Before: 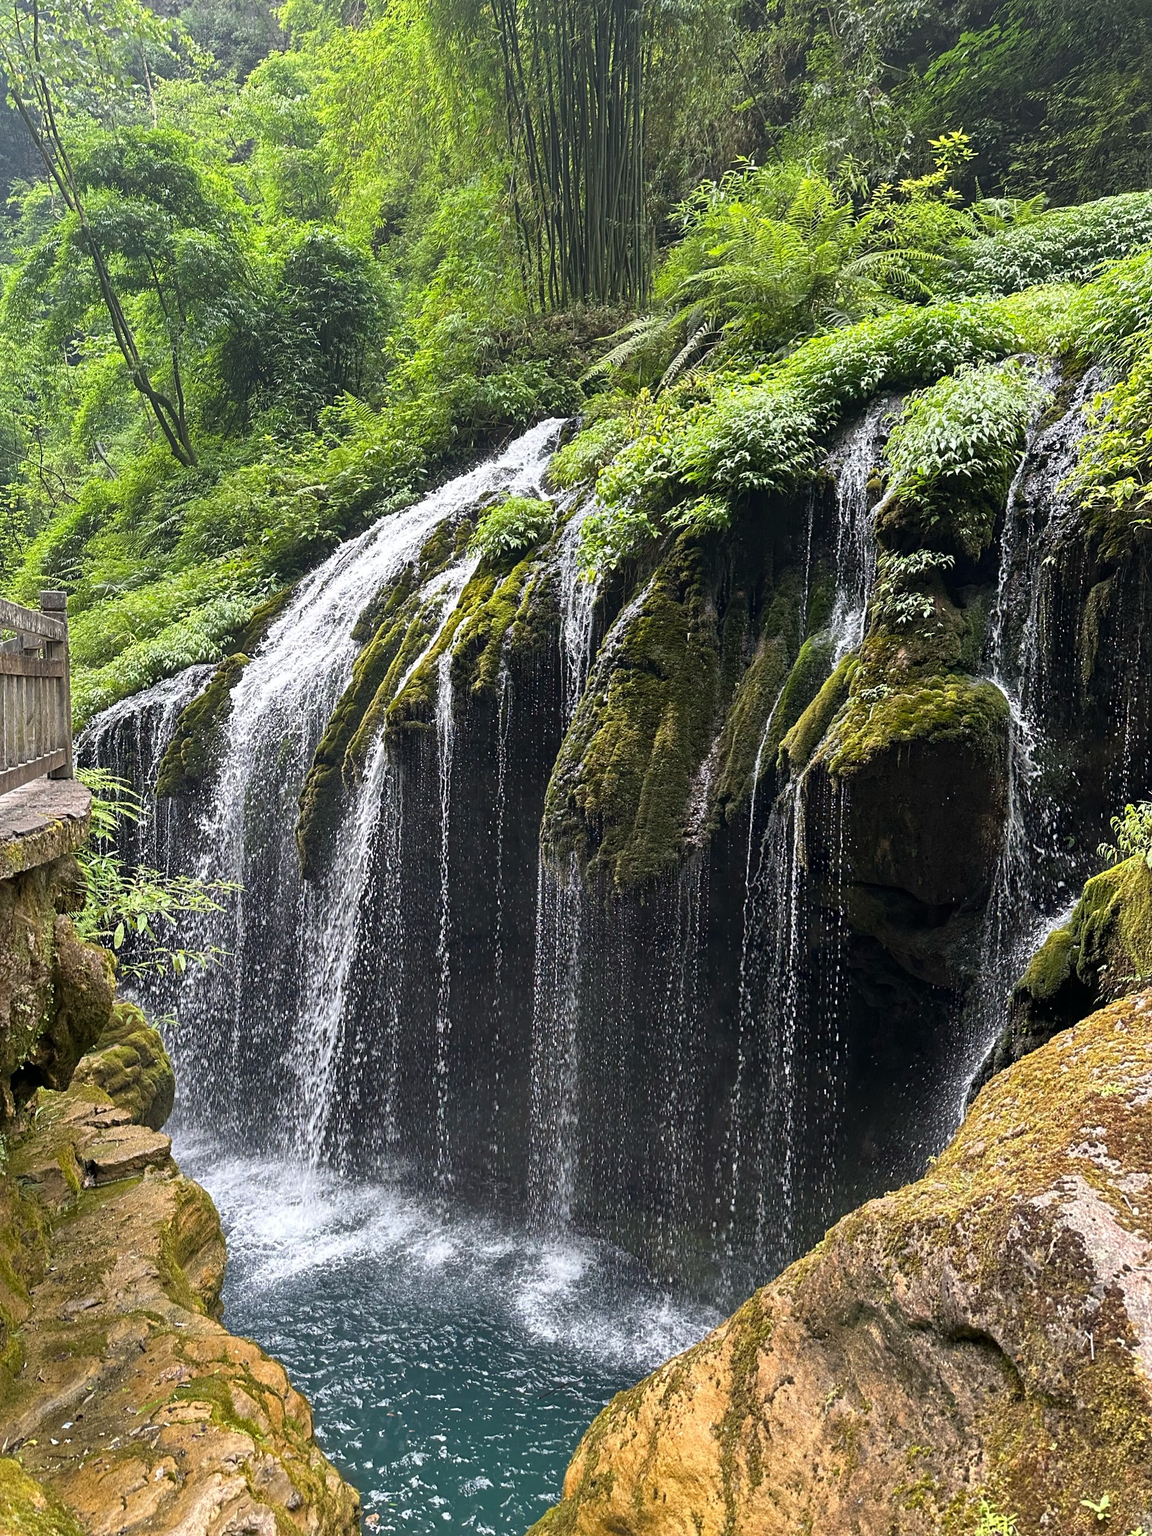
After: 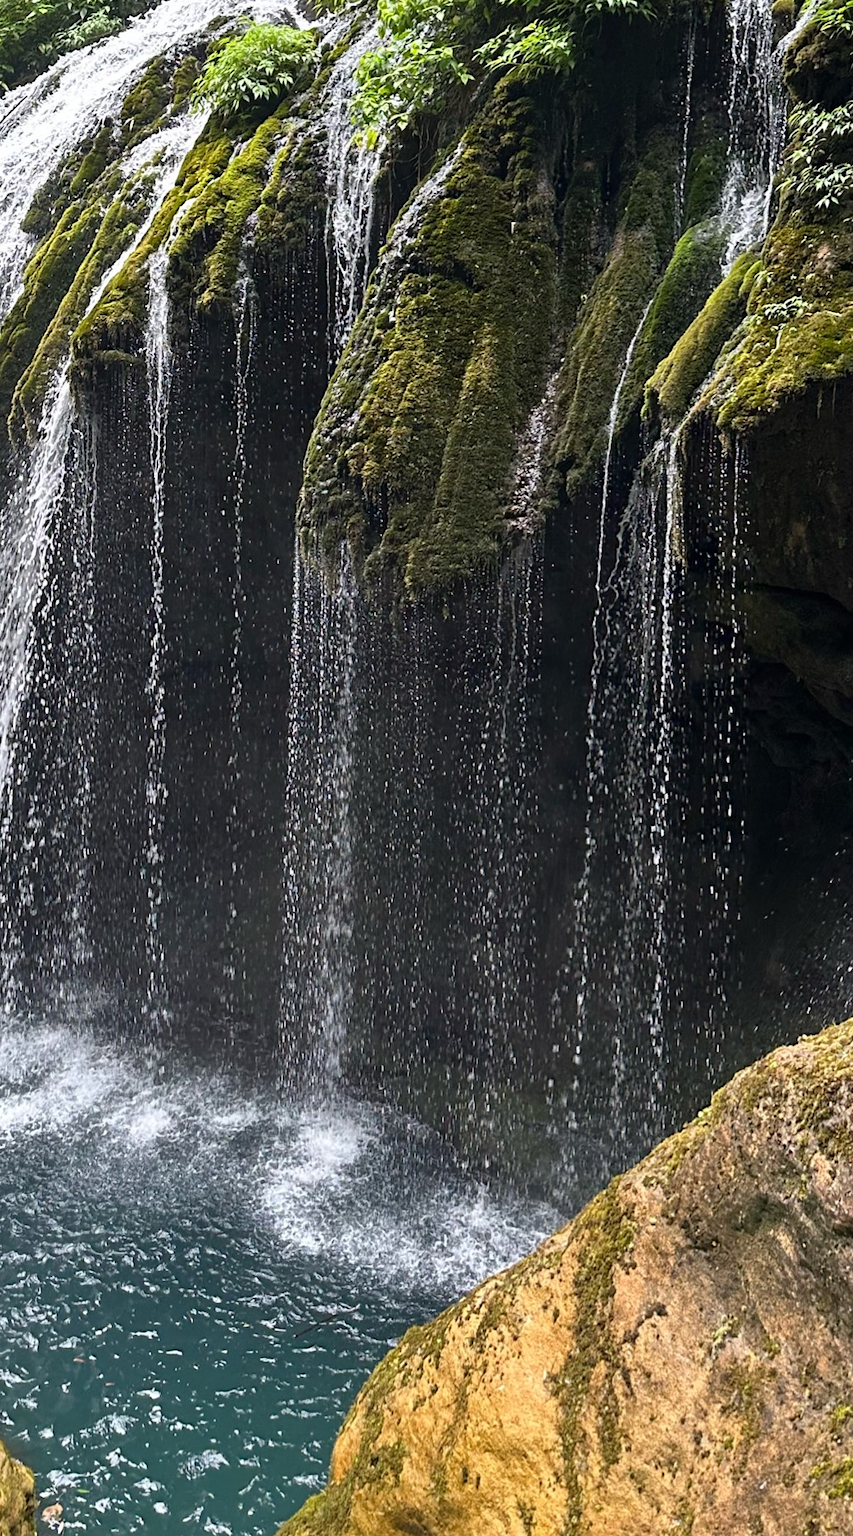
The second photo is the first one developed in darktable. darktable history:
crop and rotate: left 29.243%, top 31.311%, right 19.856%
